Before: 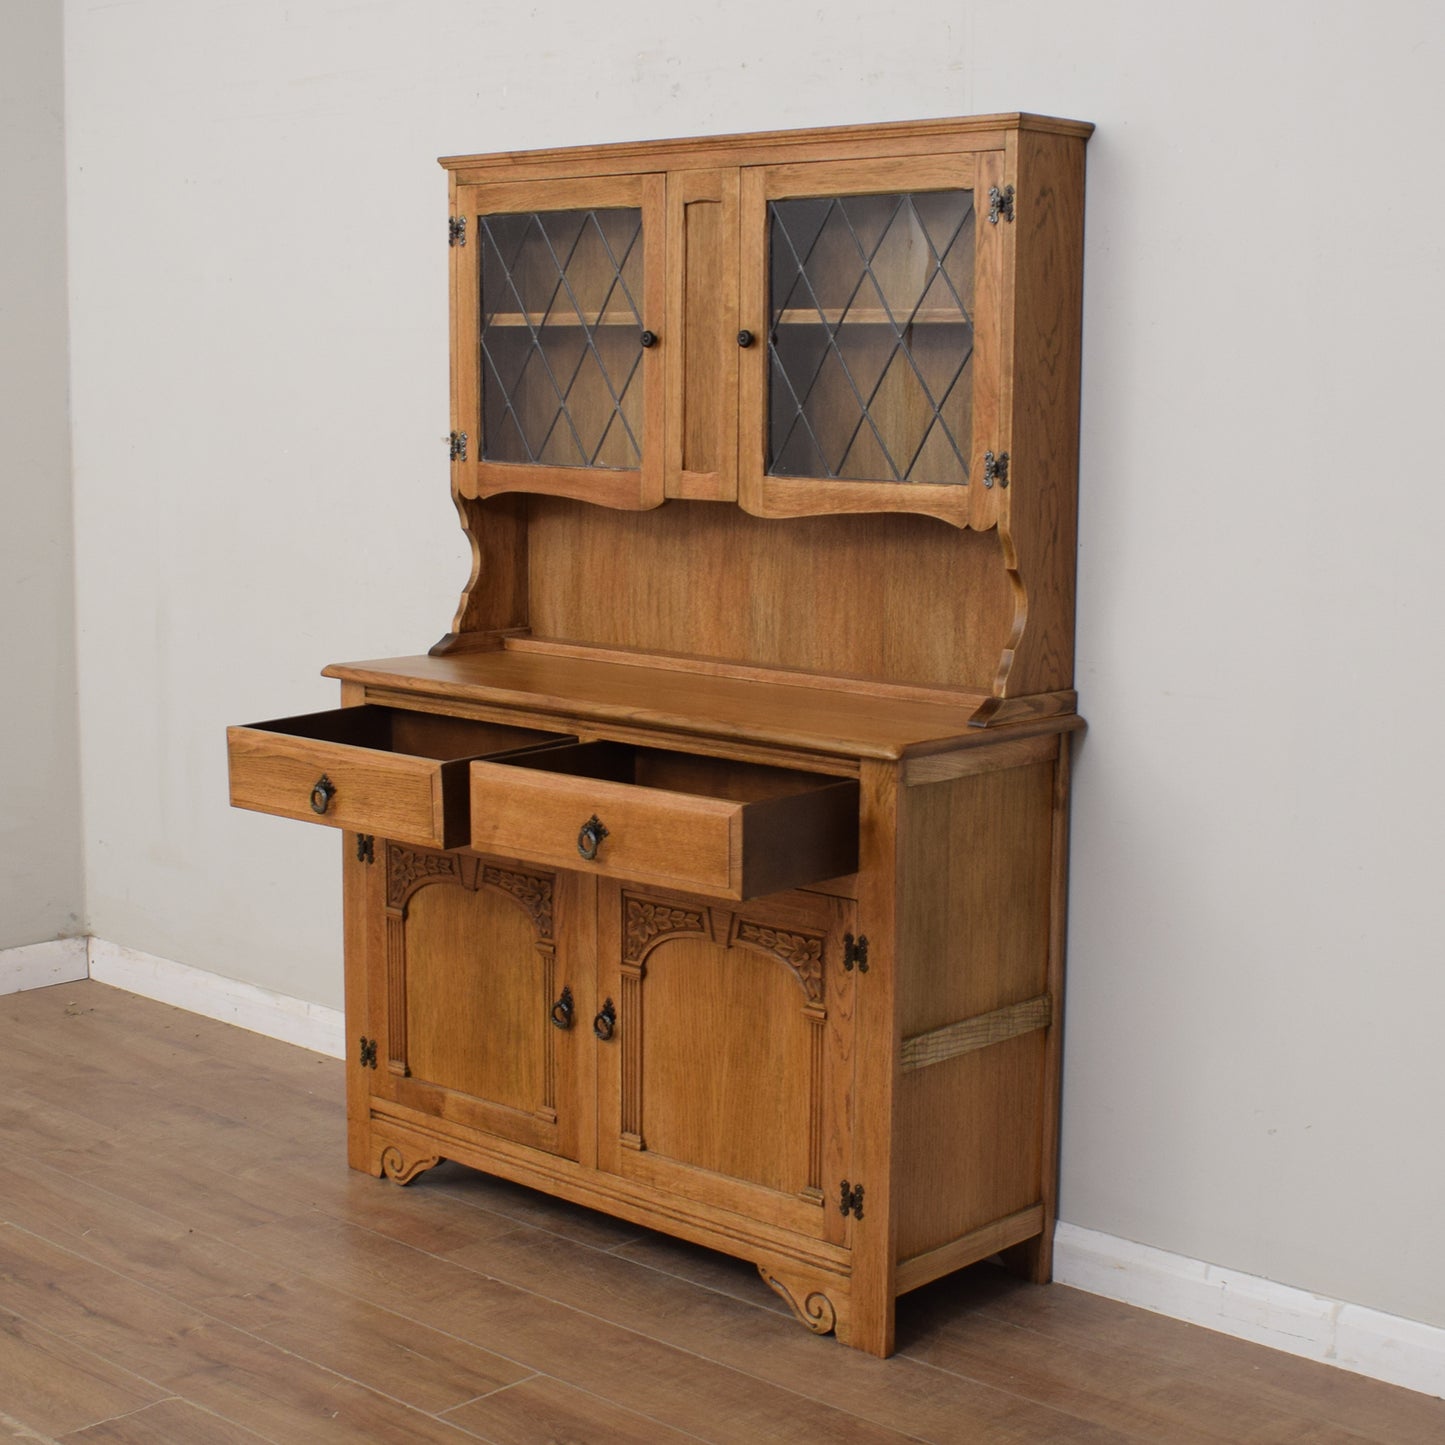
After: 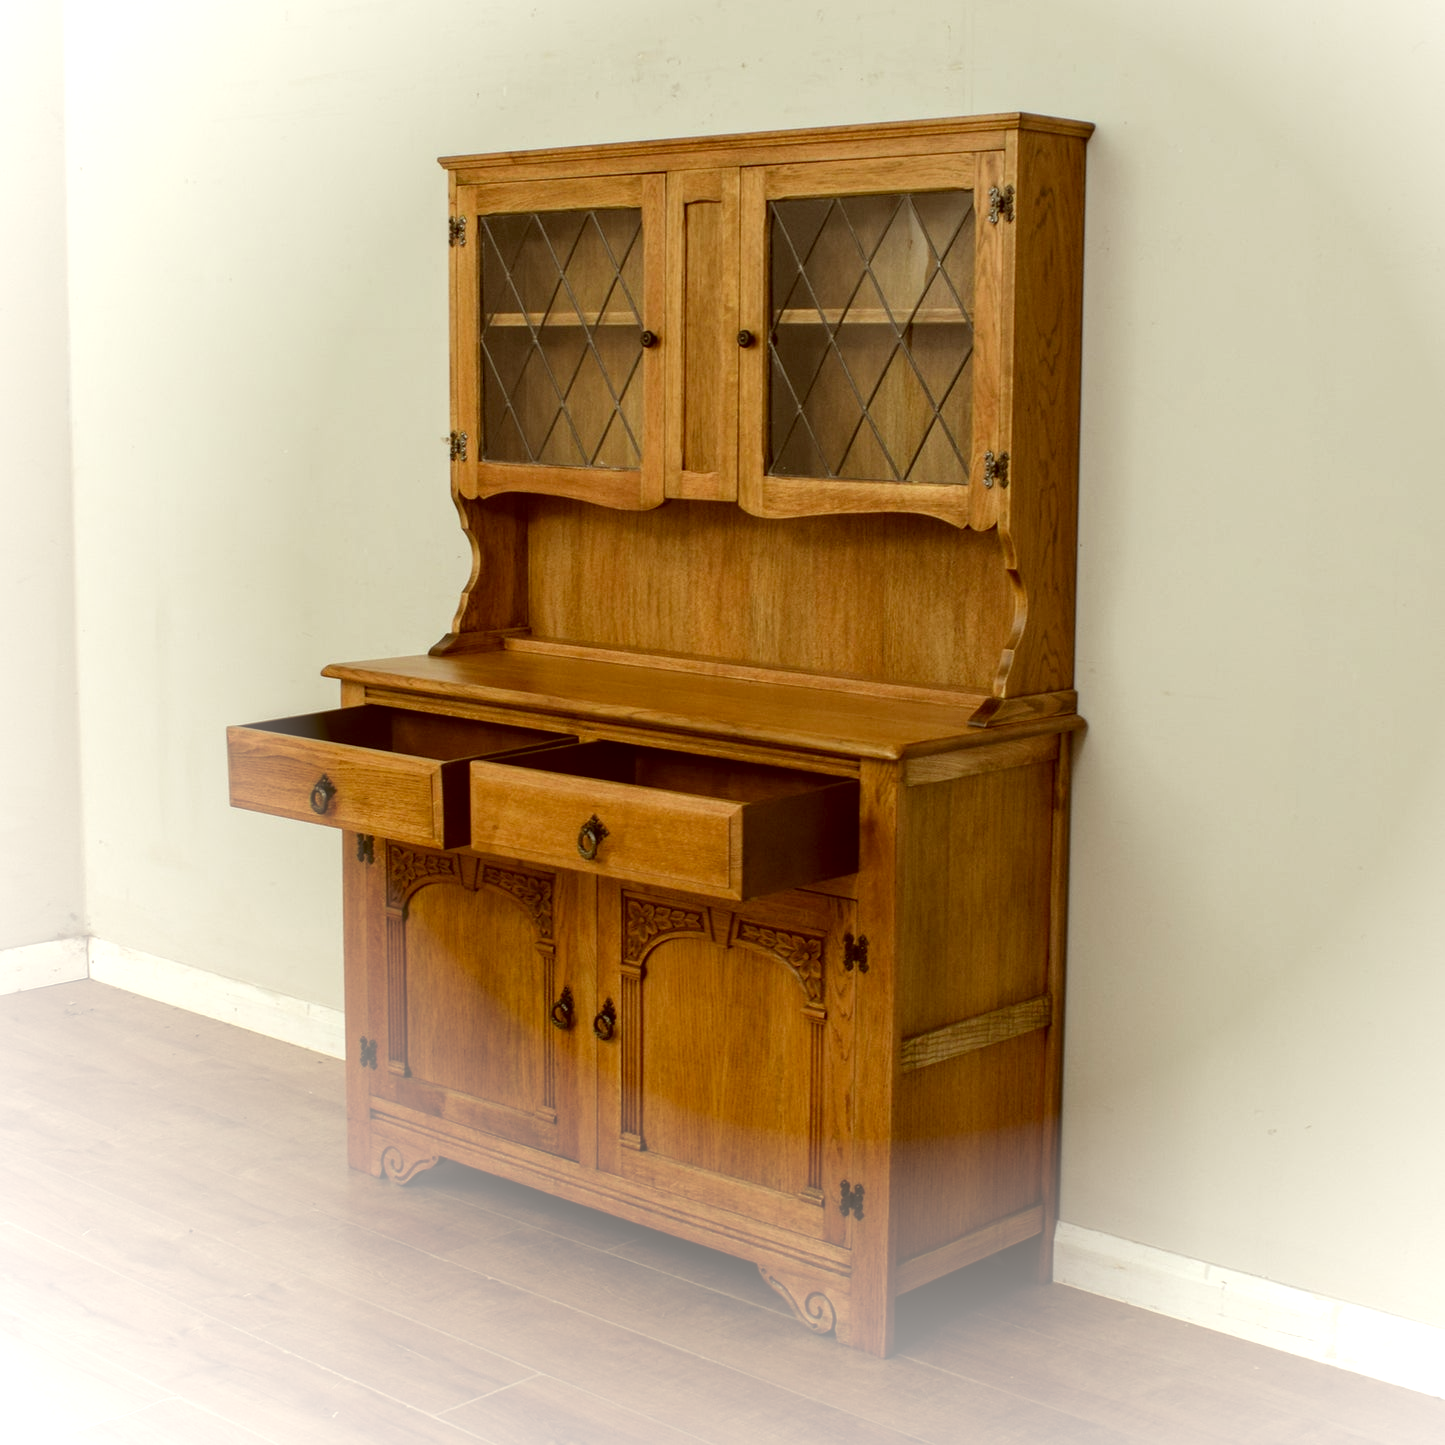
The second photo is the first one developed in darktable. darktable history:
local contrast: detail 130%
vignetting: fall-off radius 94.48%, brightness 0.999, saturation -0.49, center (0.219, -0.228)
color correction: highlights a* -5.46, highlights b* 9.8, shadows a* 9.63, shadows b* 24.72
